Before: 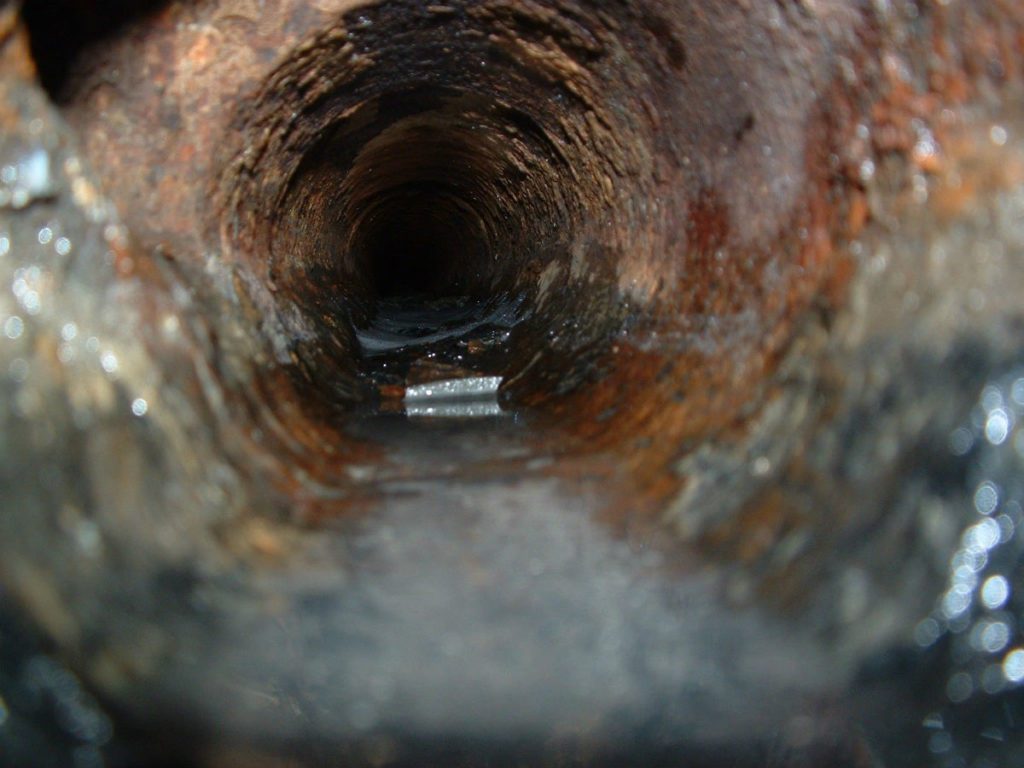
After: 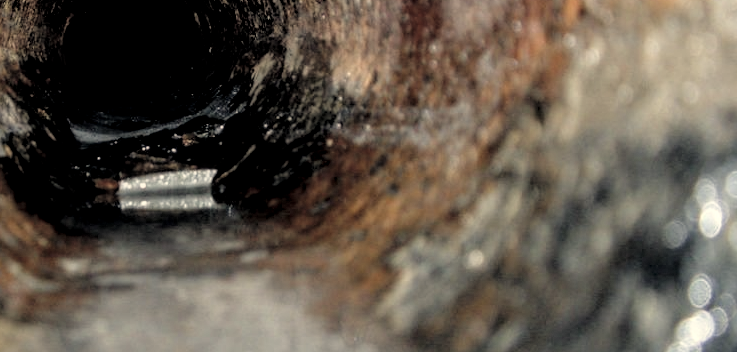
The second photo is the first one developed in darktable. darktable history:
filmic rgb: black relative exposure -3.31 EV, white relative exposure 3.45 EV, hardness 2.36, contrast 1.103
exposure: black level correction 0, exposure 0.7 EV, compensate exposure bias true, compensate highlight preservation false
crop and rotate: left 27.938%, top 27.046%, bottom 27.046%
color correction: highlights a* 2.72, highlights b* 22.8
color balance rgb: shadows lift › hue 87.51°, highlights gain › chroma 1.35%, highlights gain › hue 55.1°, global offset › chroma 0.13%, global offset › hue 253.66°, perceptual saturation grading › global saturation 16.38%
color zones: curves: ch1 [(0, 0.292) (0.001, 0.292) (0.2, 0.264) (0.4, 0.248) (0.6, 0.248) (0.8, 0.264) (0.999, 0.292) (1, 0.292)]
local contrast: on, module defaults
